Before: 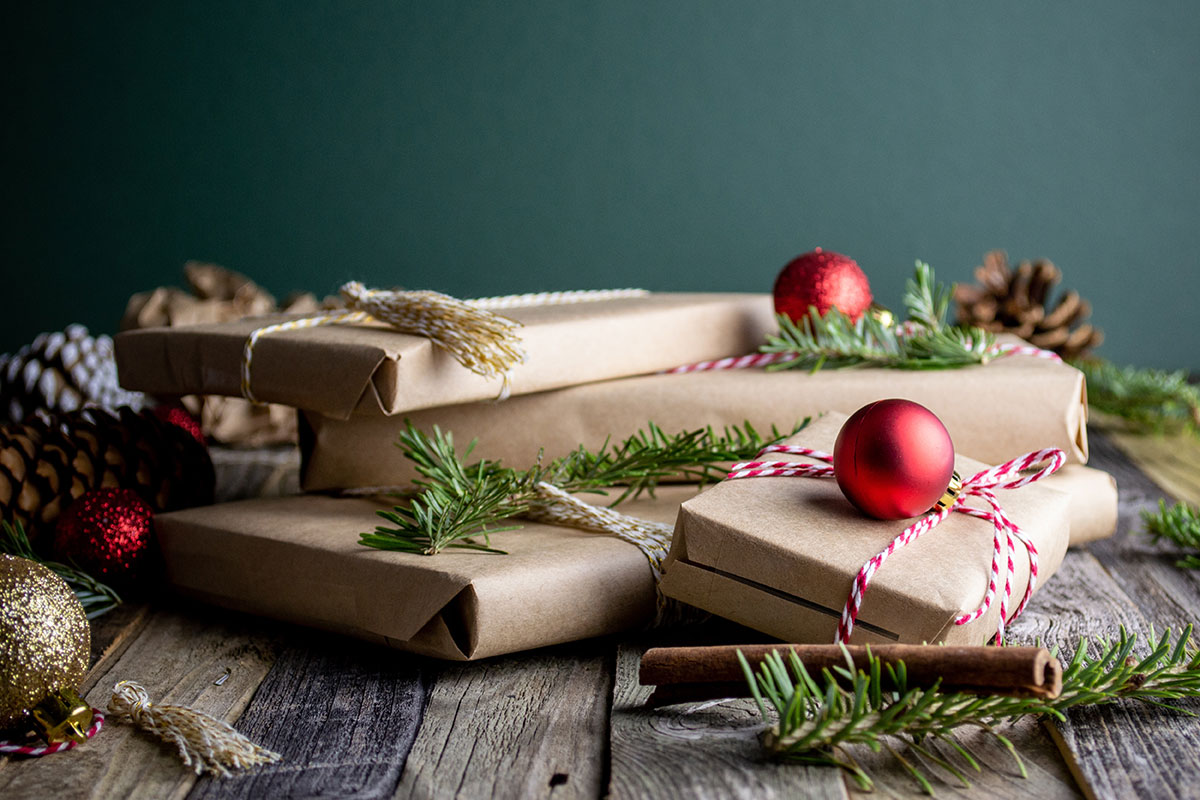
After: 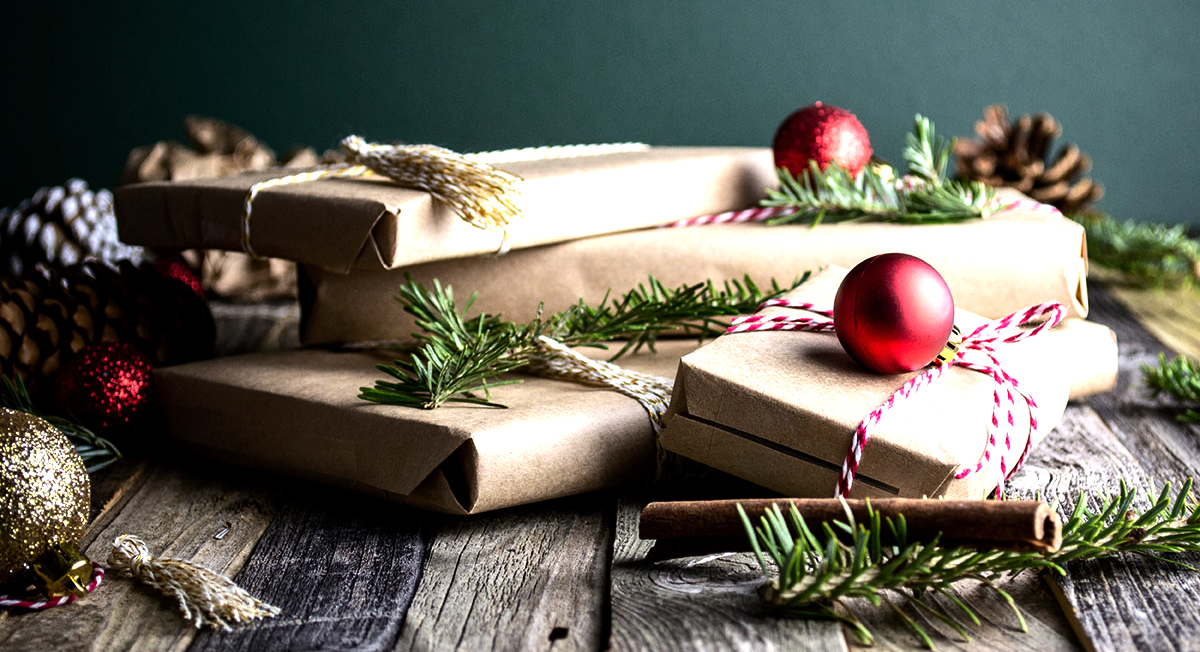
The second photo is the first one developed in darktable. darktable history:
tone equalizer: -8 EV -1.12 EV, -7 EV -0.997 EV, -6 EV -0.885 EV, -5 EV -0.605 EV, -3 EV 0.546 EV, -2 EV 0.878 EV, -1 EV 0.99 EV, +0 EV 1.05 EV, edges refinement/feathering 500, mask exposure compensation -1.57 EV, preserve details no
crop and rotate: top 18.403%
